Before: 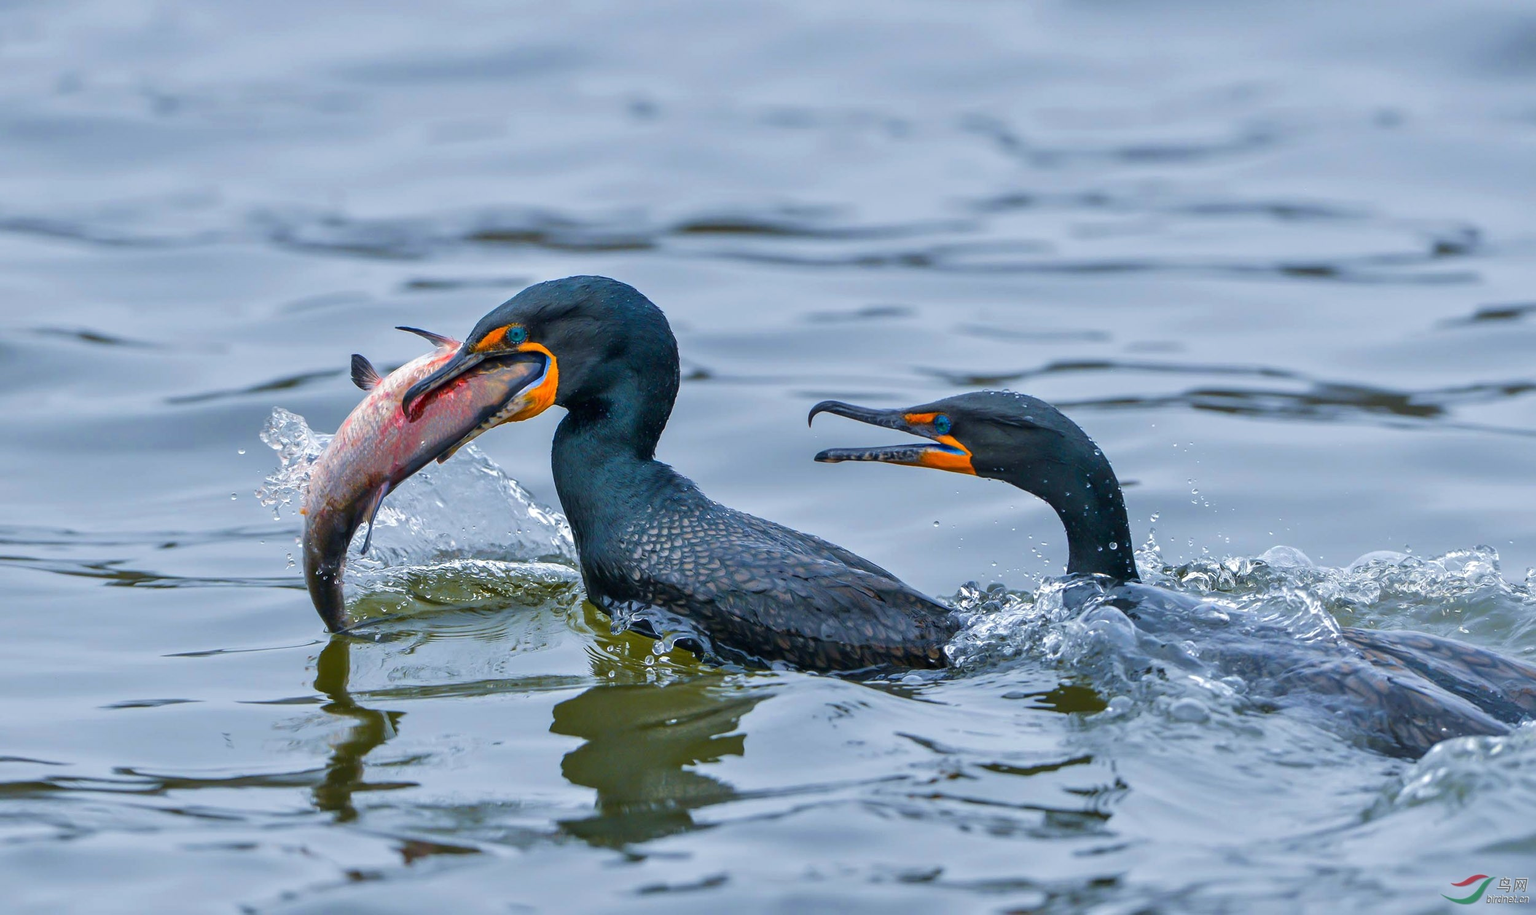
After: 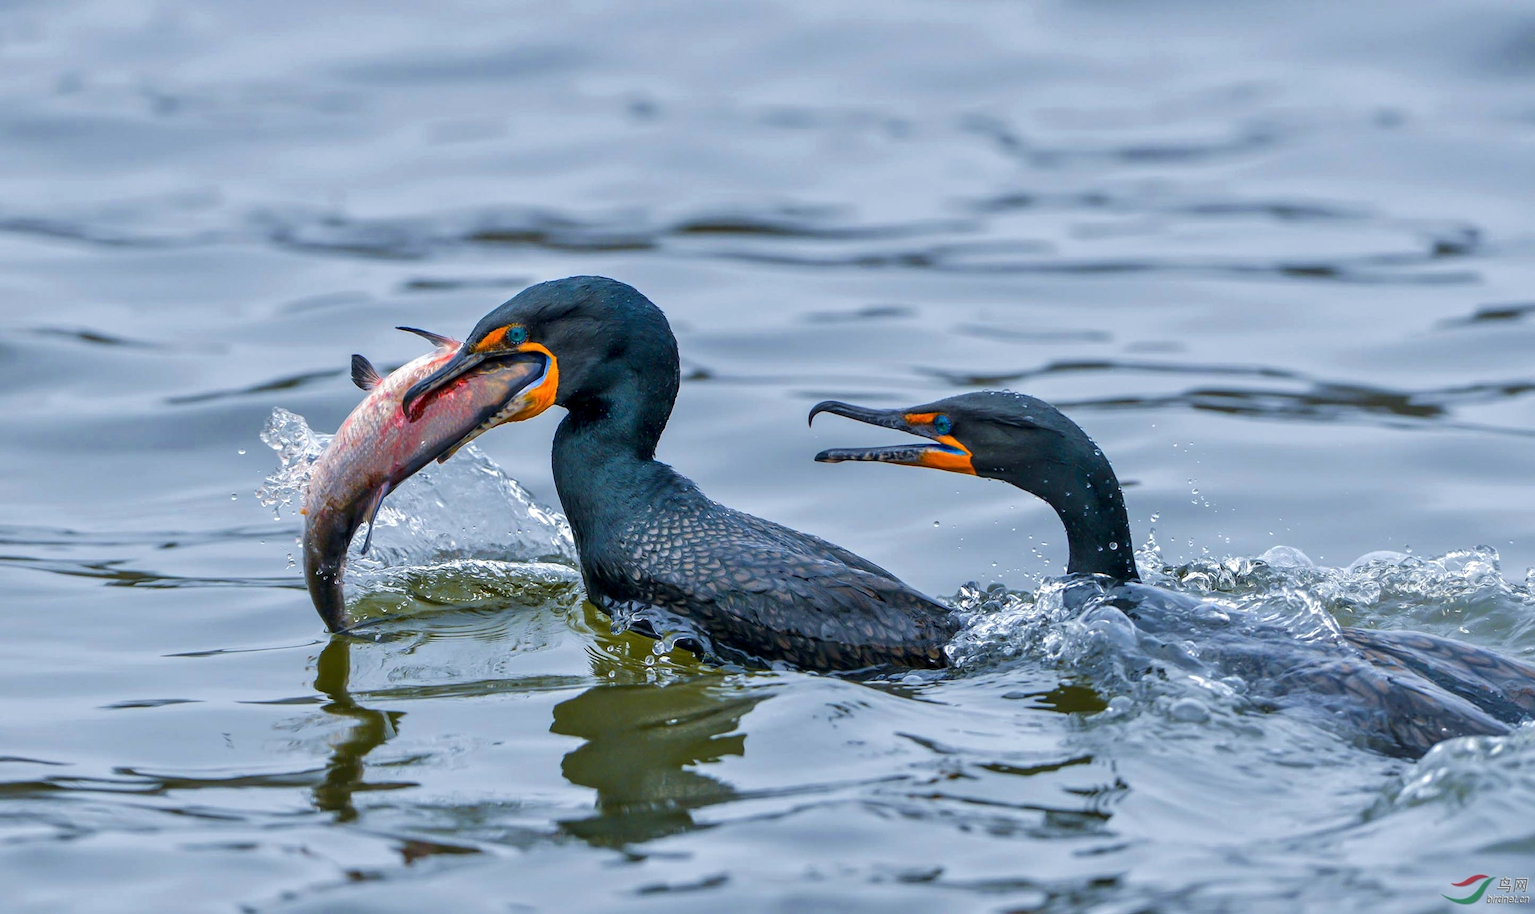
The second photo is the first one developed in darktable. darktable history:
local contrast: highlights 104%, shadows 101%, detail 131%, midtone range 0.2
